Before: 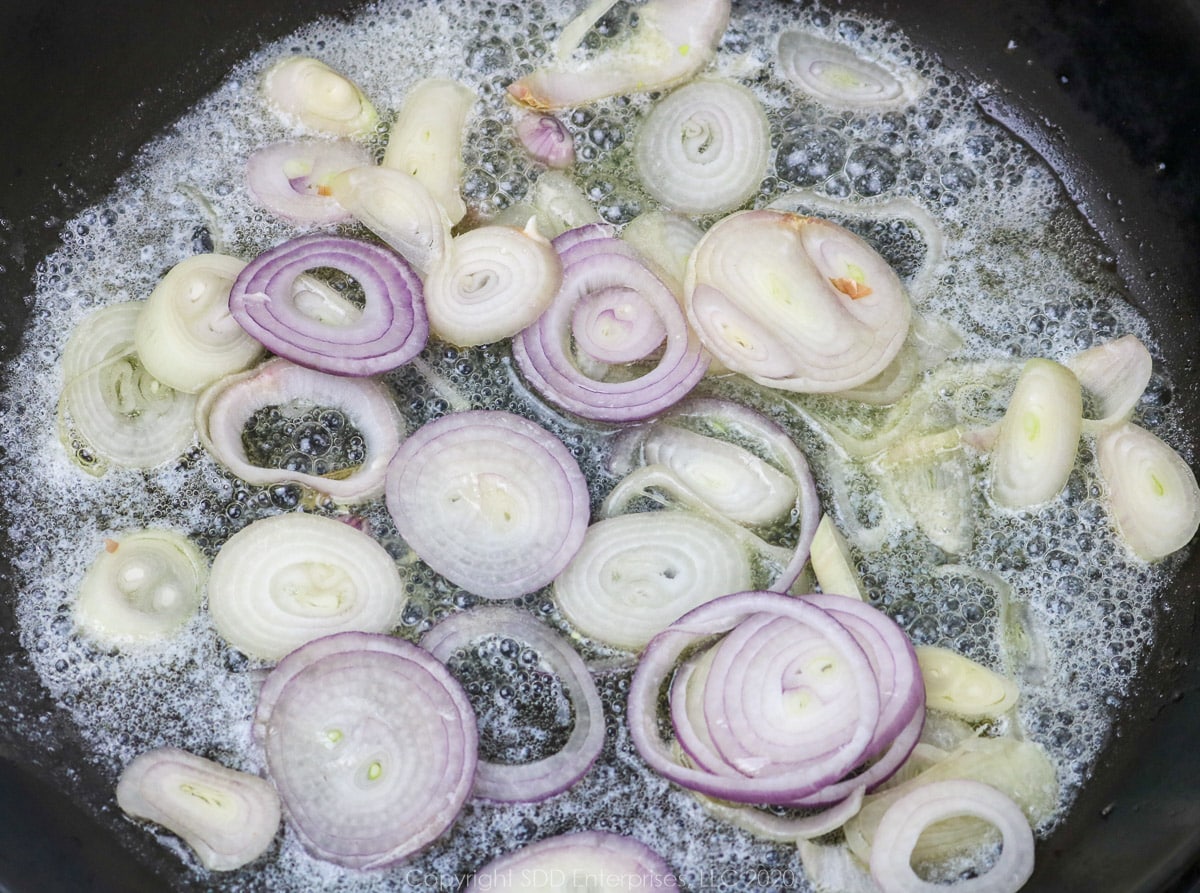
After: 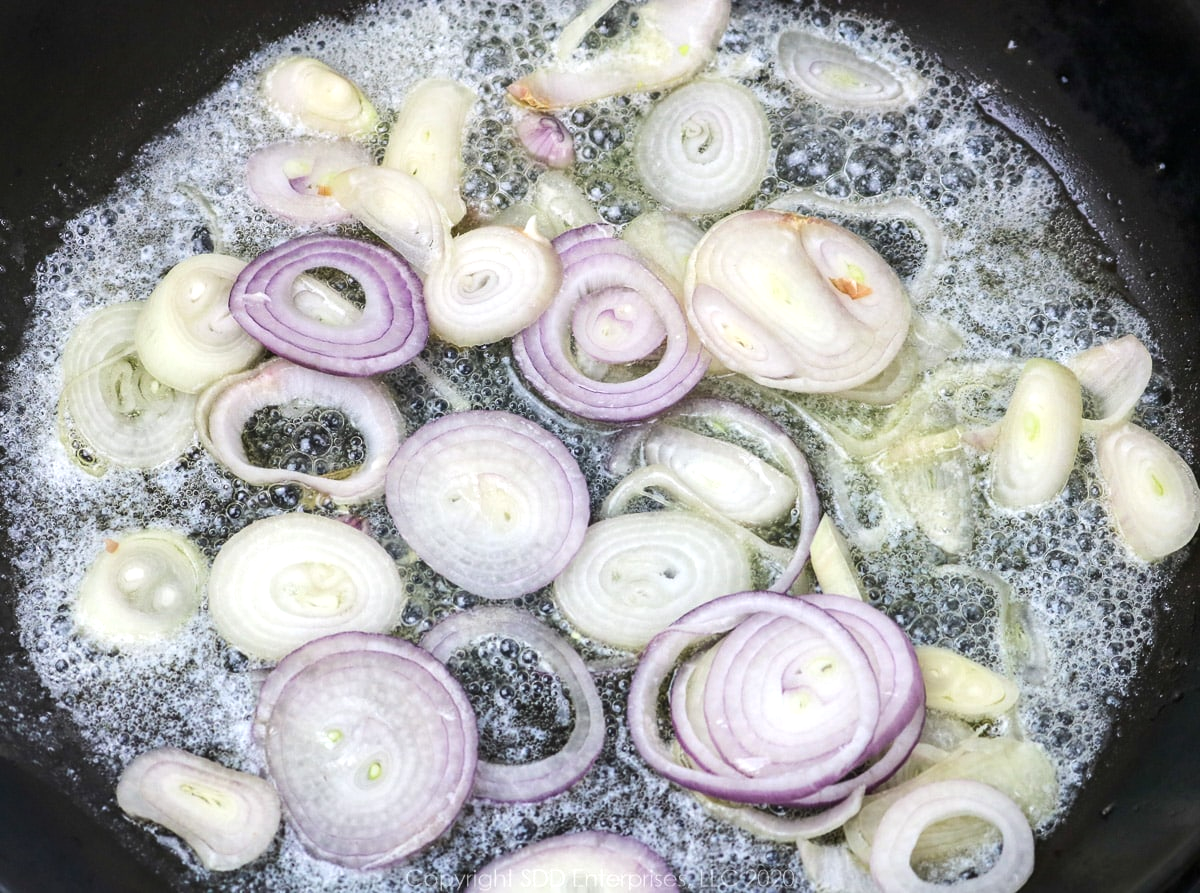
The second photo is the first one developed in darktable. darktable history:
tone equalizer: -8 EV -0.417 EV, -7 EV -0.389 EV, -6 EV -0.333 EV, -5 EV -0.222 EV, -3 EV 0.222 EV, -2 EV 0.333 EV, -1 EV 0.389 EV, +0 EV 0.417 EV, edges refinement/feathering 500, mask exposure compensation -1.57 EV, preserve details no
exposure: exposure -0.021 EV, compensate highlight preservation false
